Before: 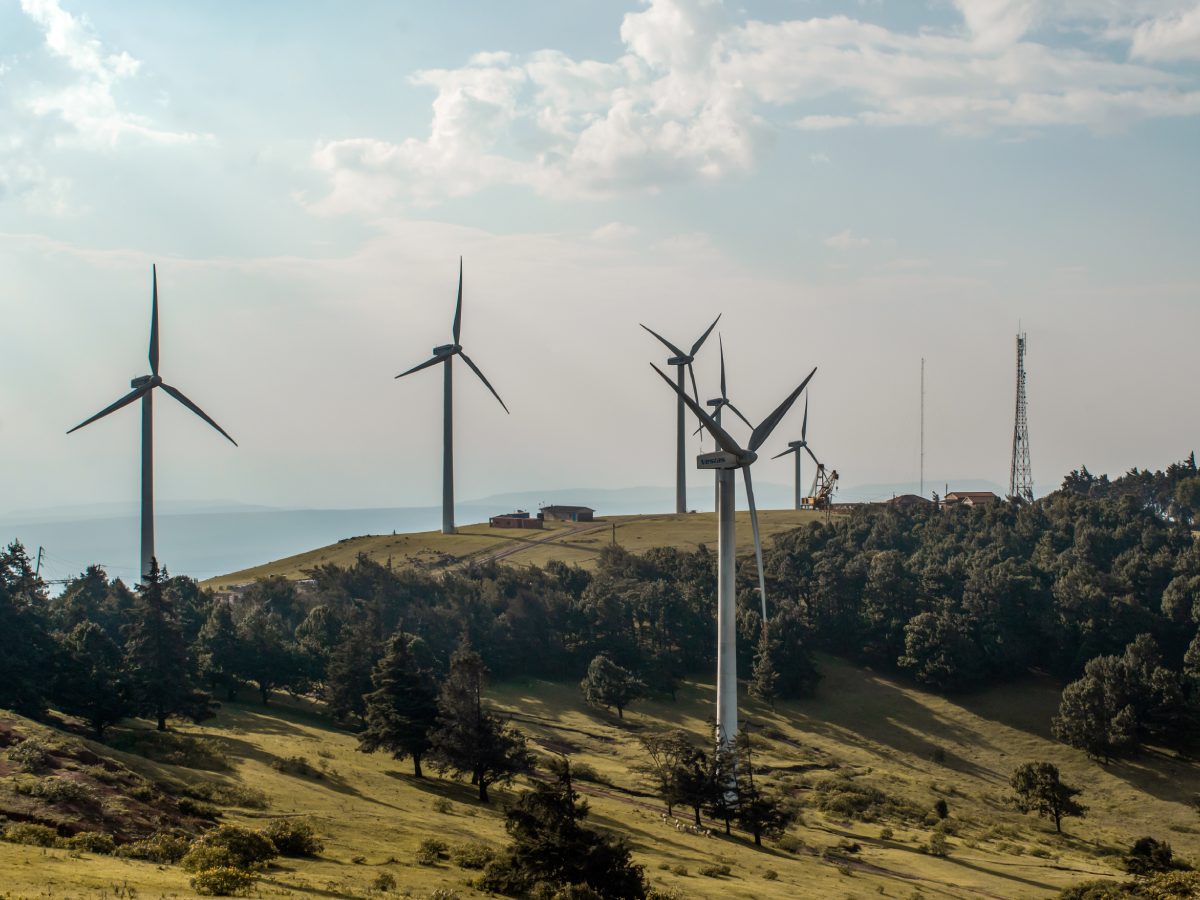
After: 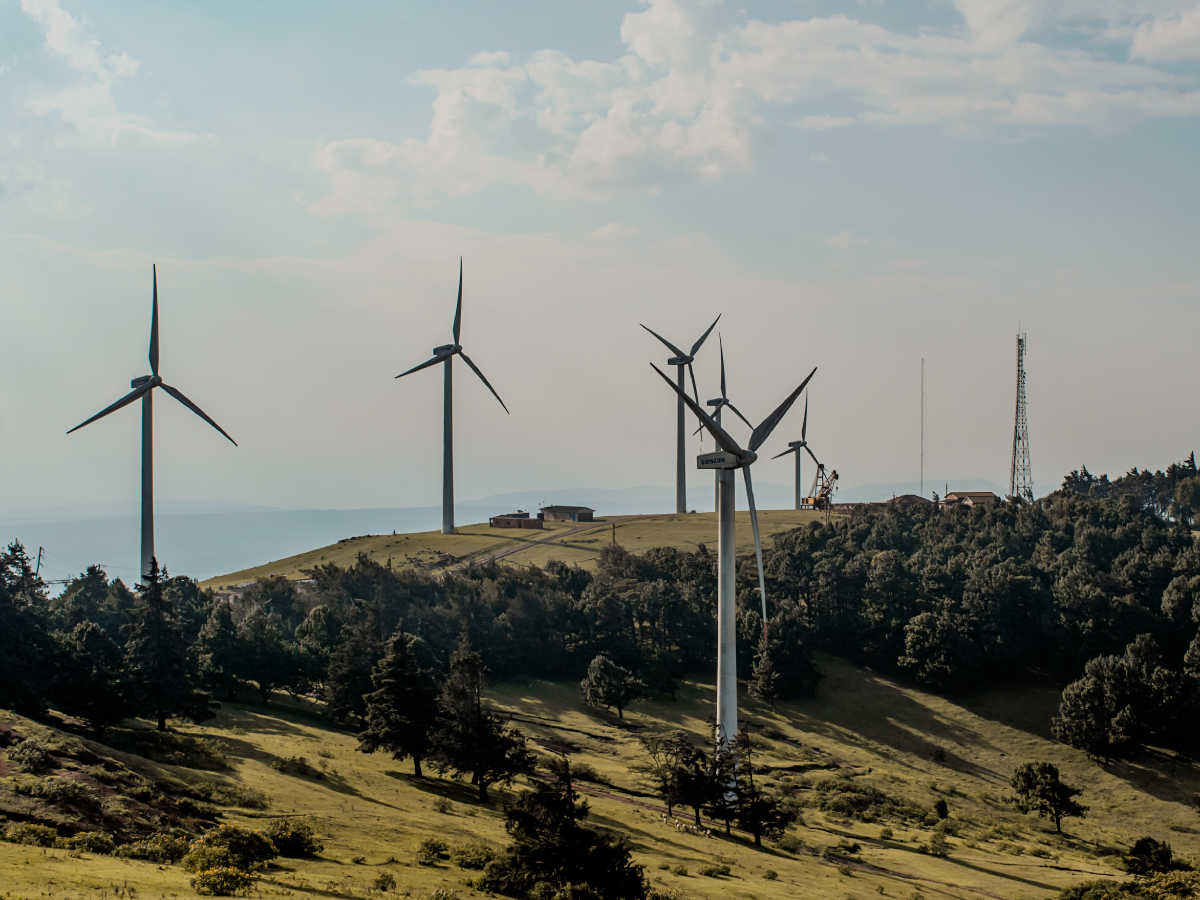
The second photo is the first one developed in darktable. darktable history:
sharpen: amount 0.2
filmic rgb: black relative exposure -7.65 EV, white relative exposure 4.56 EV, hardness 3.61, color science v6 (2022)
